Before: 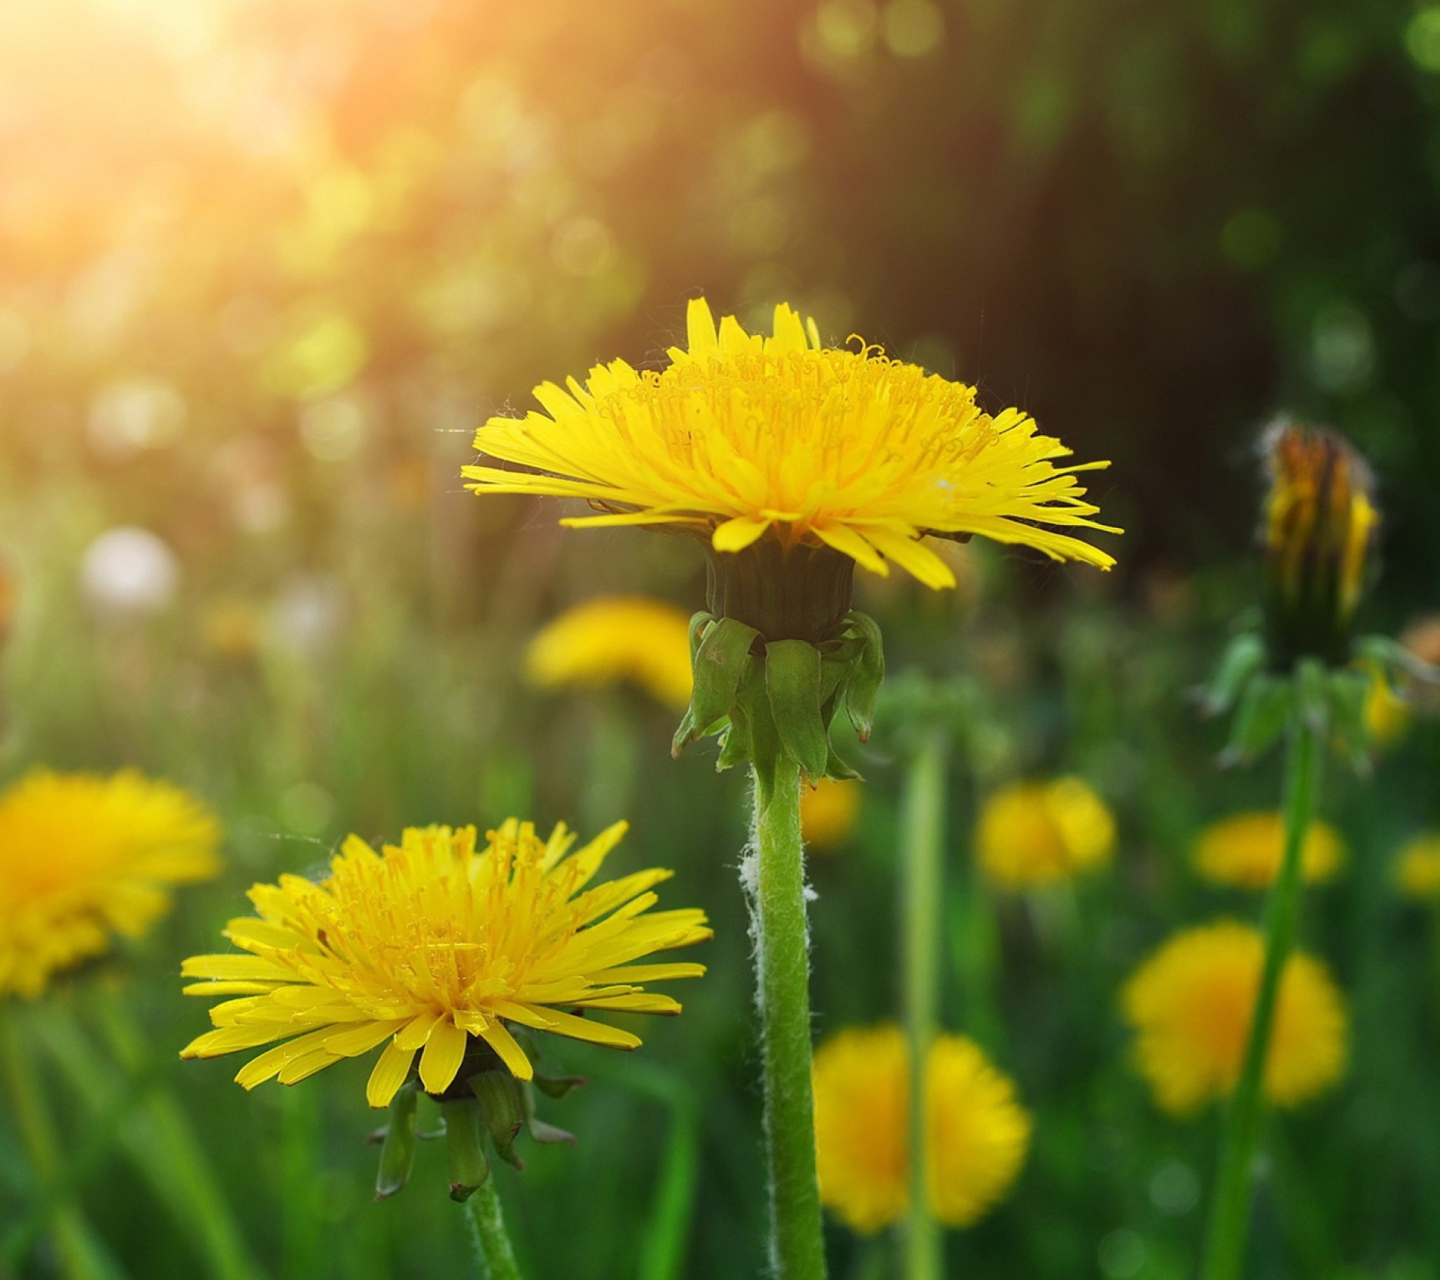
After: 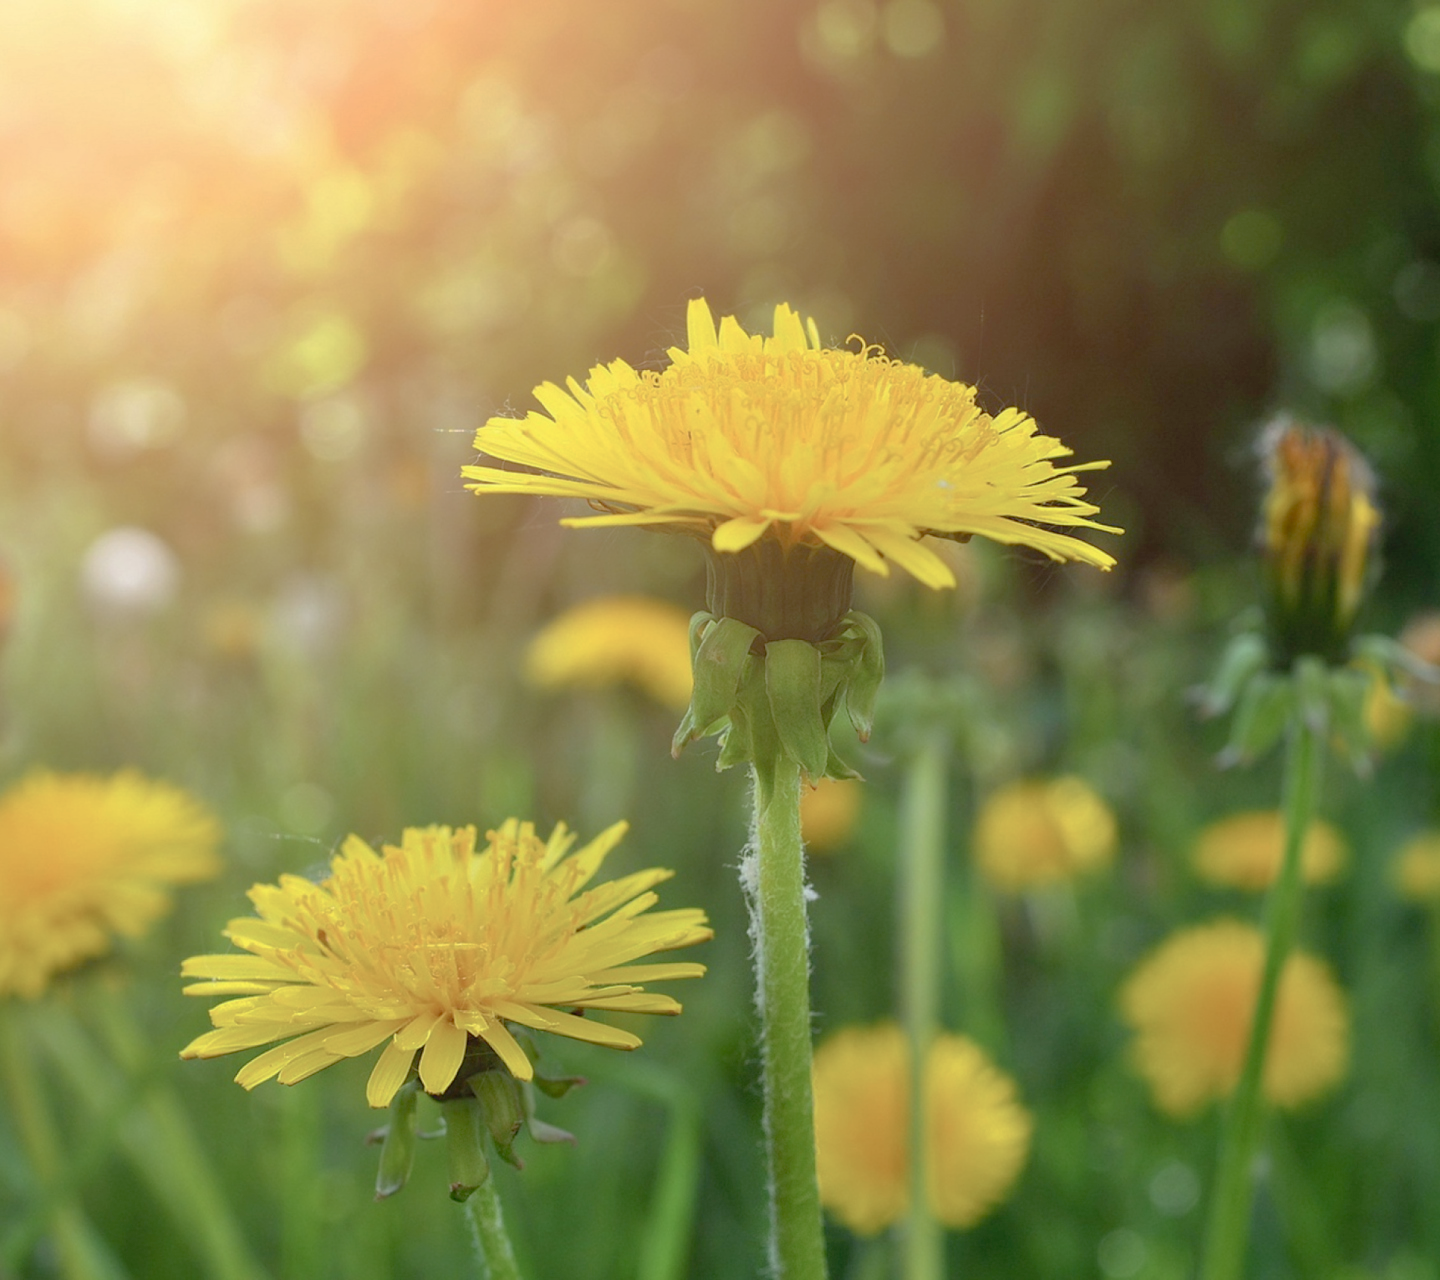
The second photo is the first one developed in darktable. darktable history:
tone curve: curves: ch0 [(0, 0) (0.004, 0.008) (0.077, 0.156) (0.169, 0.29) (0.774, 0.774) (1, 1)], preserve colors none
